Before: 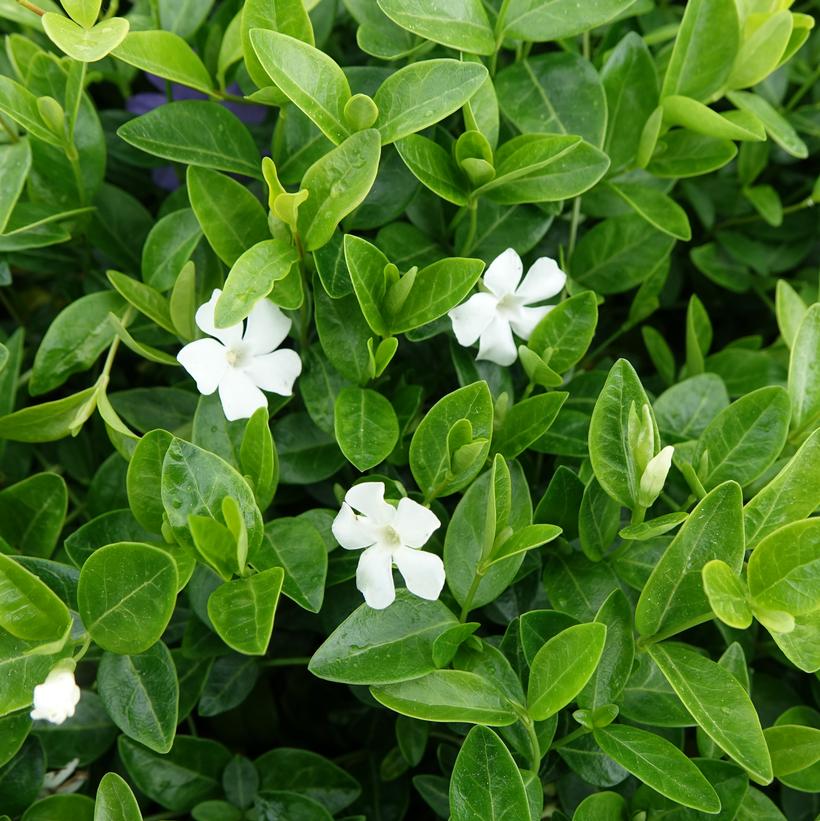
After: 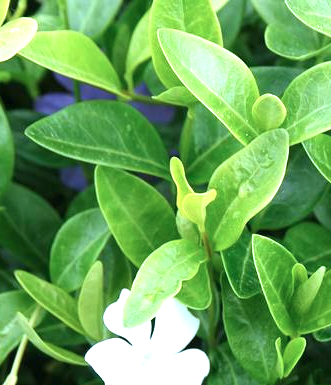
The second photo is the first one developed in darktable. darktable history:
color correction: highlights a* -2.32, highlights b* -18.16
crop and rotate: left 11.279%, top 0.074%, right 48.298%, bottom 52.995%
exposure: black level correction 0, exposure 0.948 EV, compensate highlight preservation false
